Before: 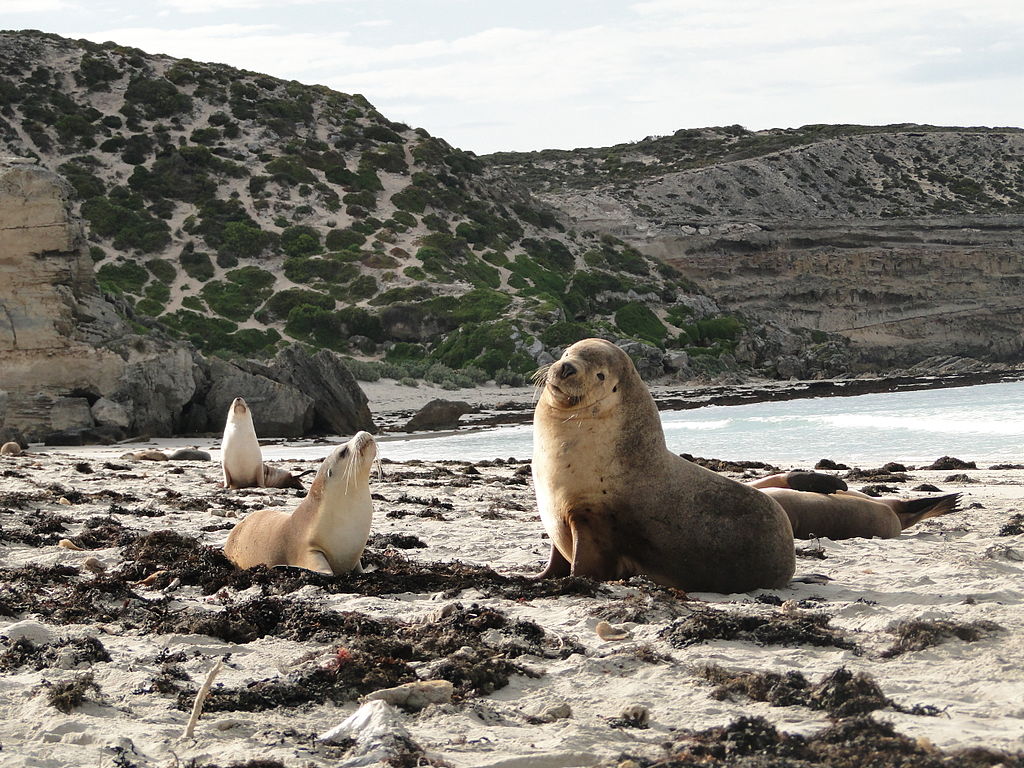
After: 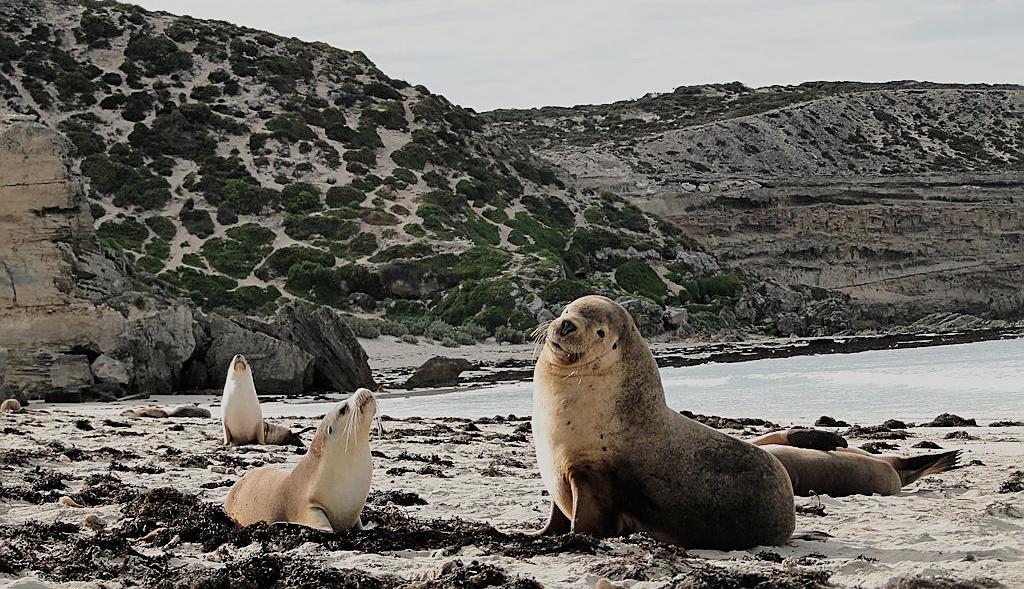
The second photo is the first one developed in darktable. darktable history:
crop: top 5.667%, bottom 17.637%
filmic rgb: black relative exposure -7.65 EV, white relative exposure 4.56 EV, hardness 3.61
sharpen: on, module defaults
